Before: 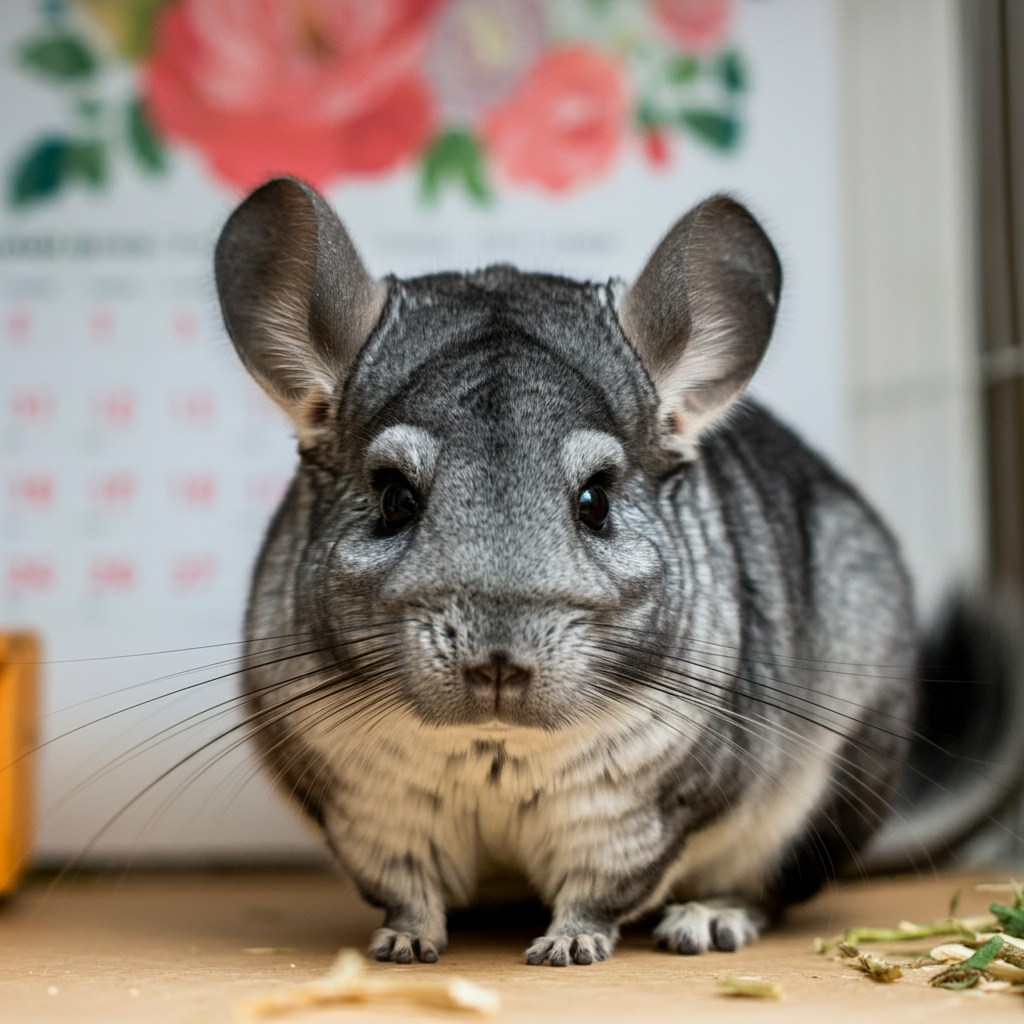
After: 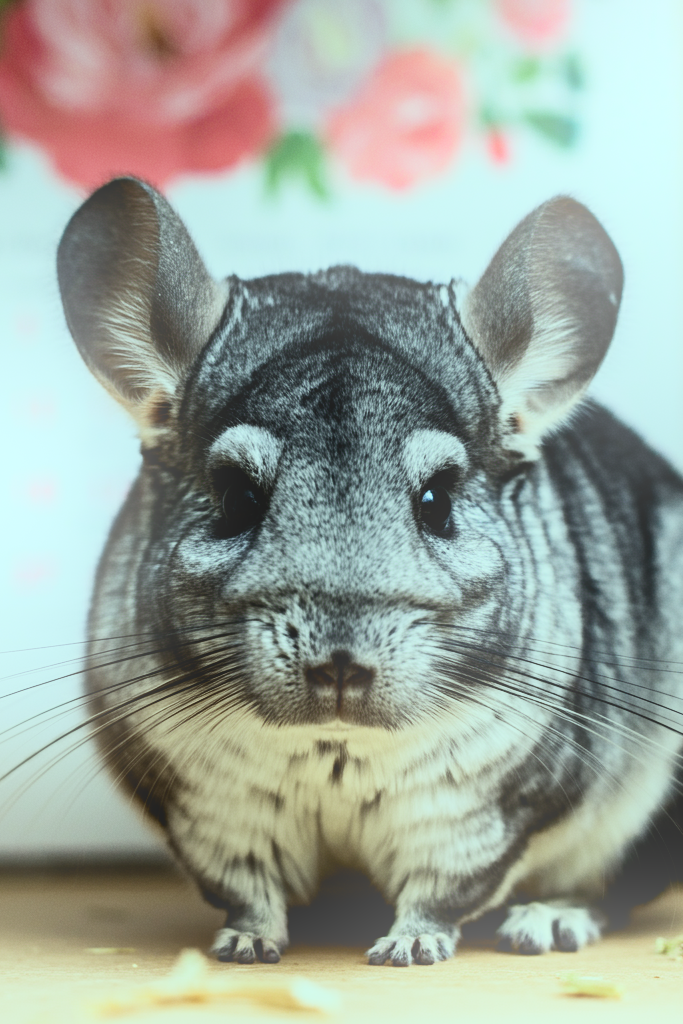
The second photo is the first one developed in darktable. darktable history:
color balance: mode lift, gamma, gain (sRGB), lift [0.997, 0.979, 1.021, 1.011], gamma [1, 1.084, 0.916, 0.998], gain [1, 0.87, 1.13, 1.101], contrast 4.55%, contrast fulcrum 38.24%, output saturation 104.09%
bloom: on, module defaults
crop and rotate: left 15.446%, right 17.836%
contrast brightness saturation: contrast 0.28
filmic rgb: black relative exposure -7.65 EV, white relative exposure 4.56 EV, hardness 3.61
